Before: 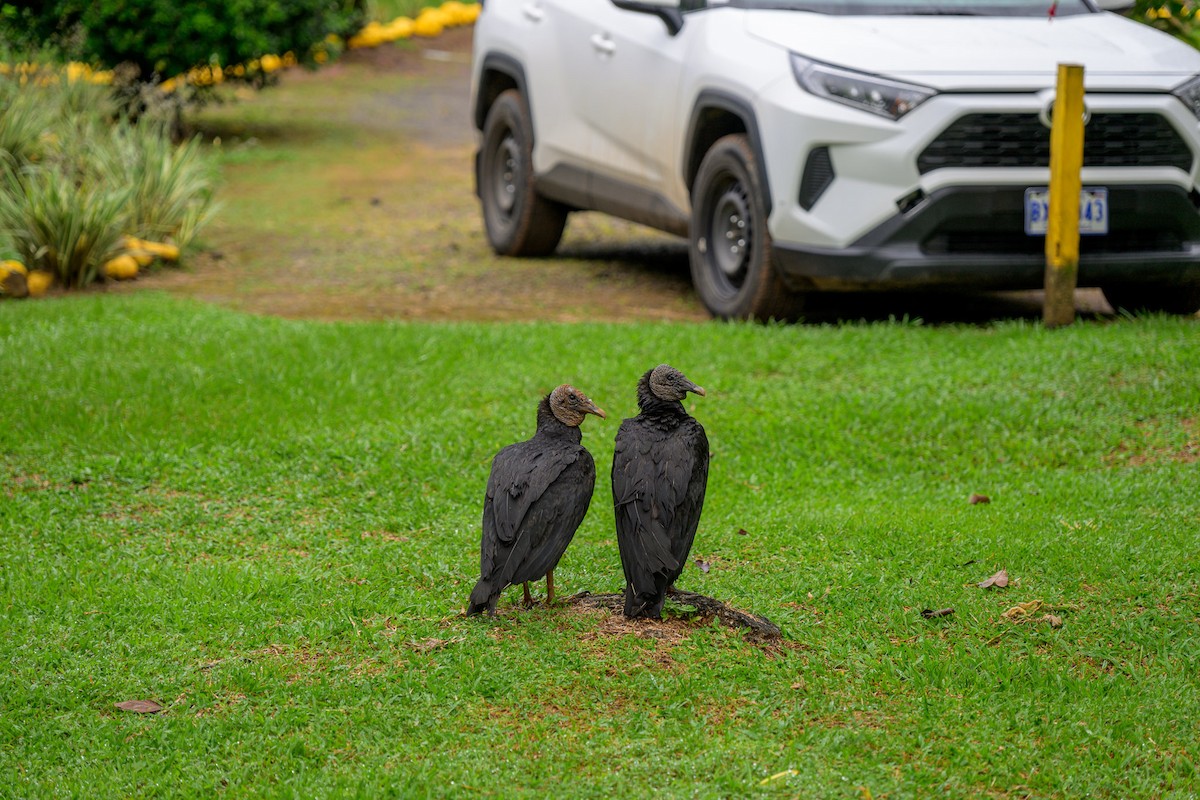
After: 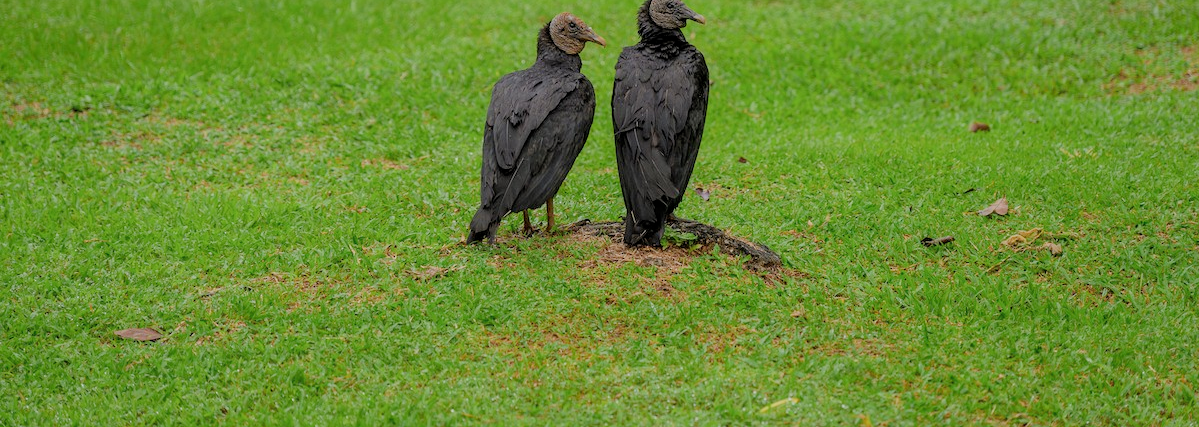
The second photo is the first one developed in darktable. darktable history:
exposure: exposure 0.376 EV, compensate highlight preservation false
crop and rotate: top 46.557%, right 0.048%
filmic rgb: black relative exposure -8.89 EV, white relative exposure 4.98 EV, threshold 5.97 EV, target black luminance 0%, hardness 3.78, latitude 66.34%, contrast 0.822, highlights saturation mix 10.11%, shadows ↔ highlights balance 20.41%, enable highlight reconstruction true
